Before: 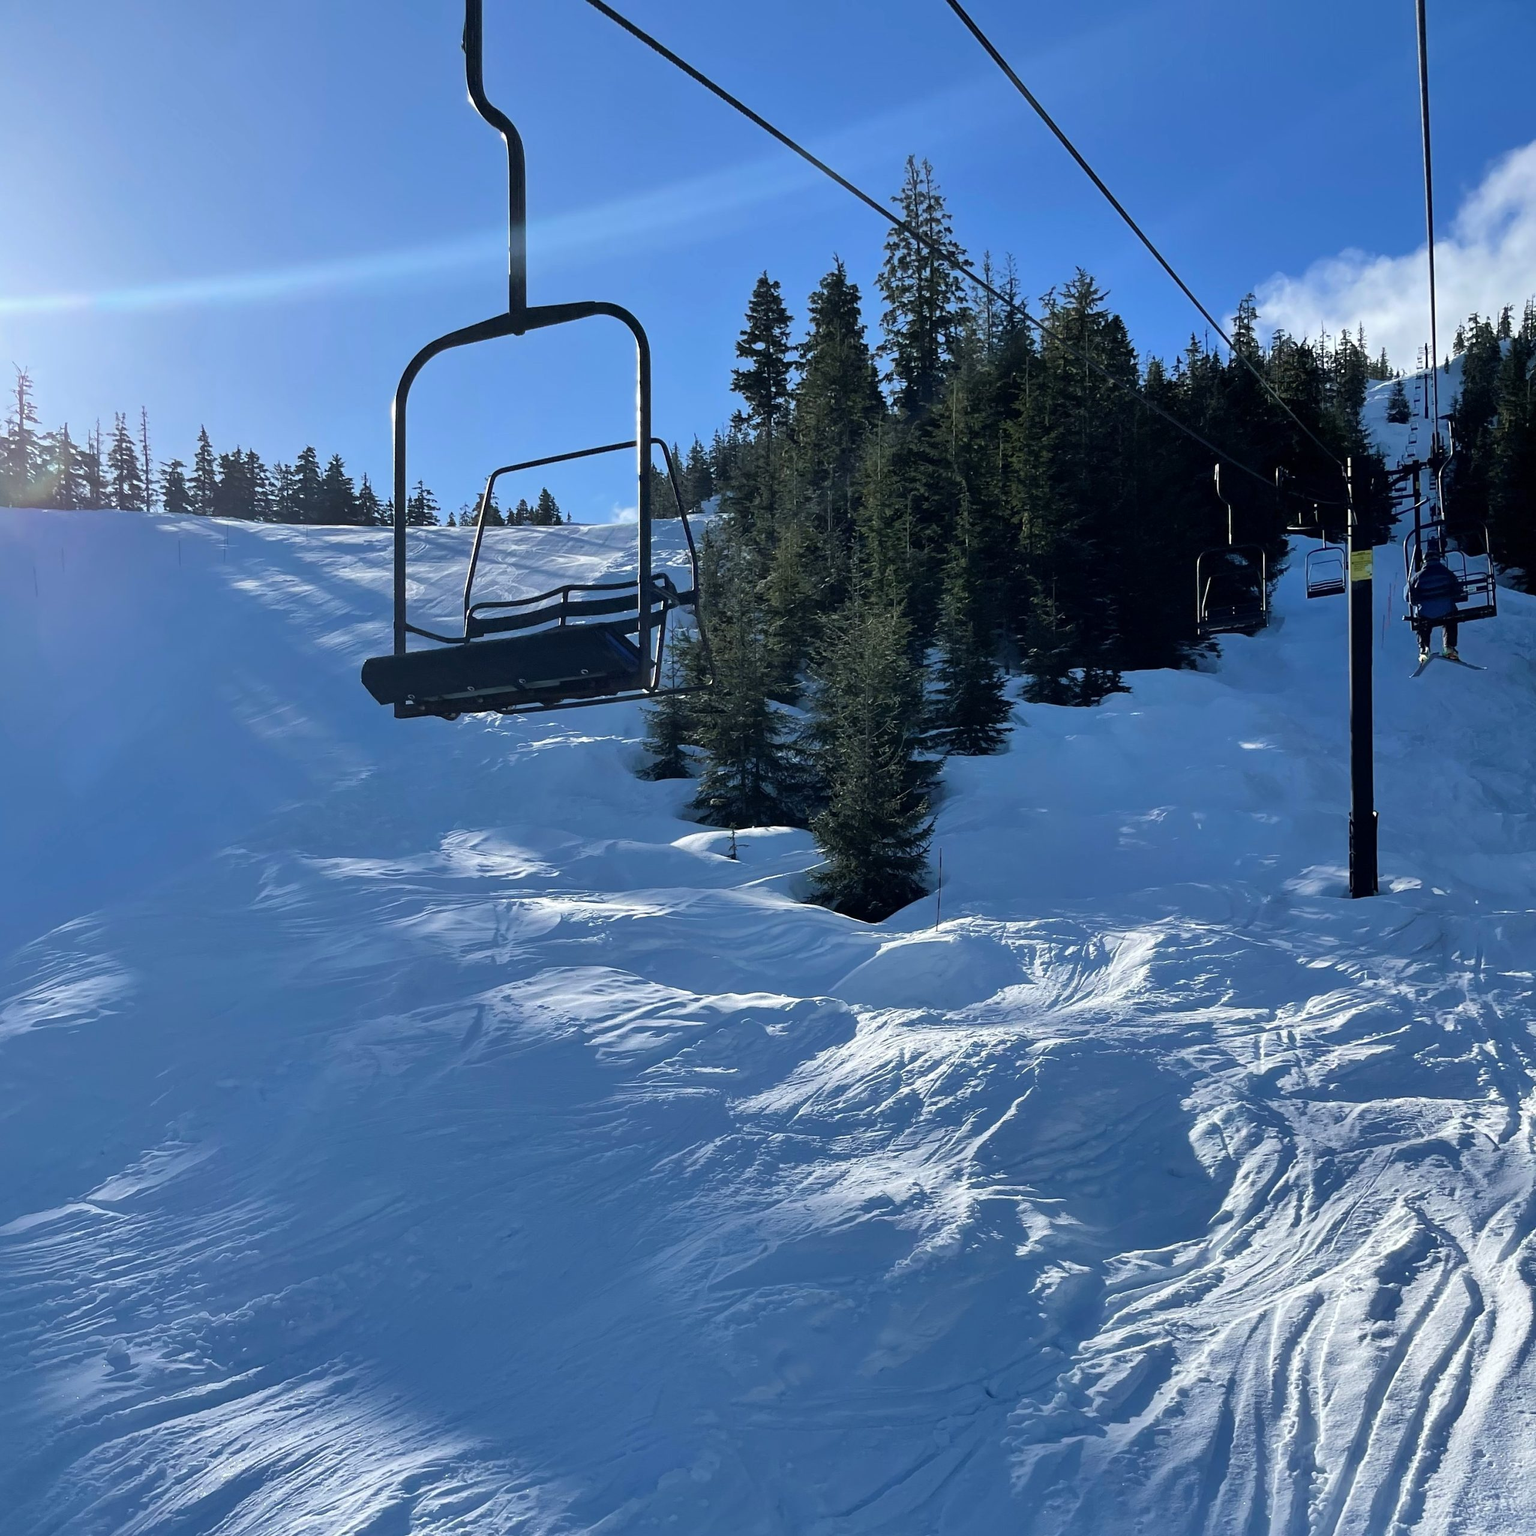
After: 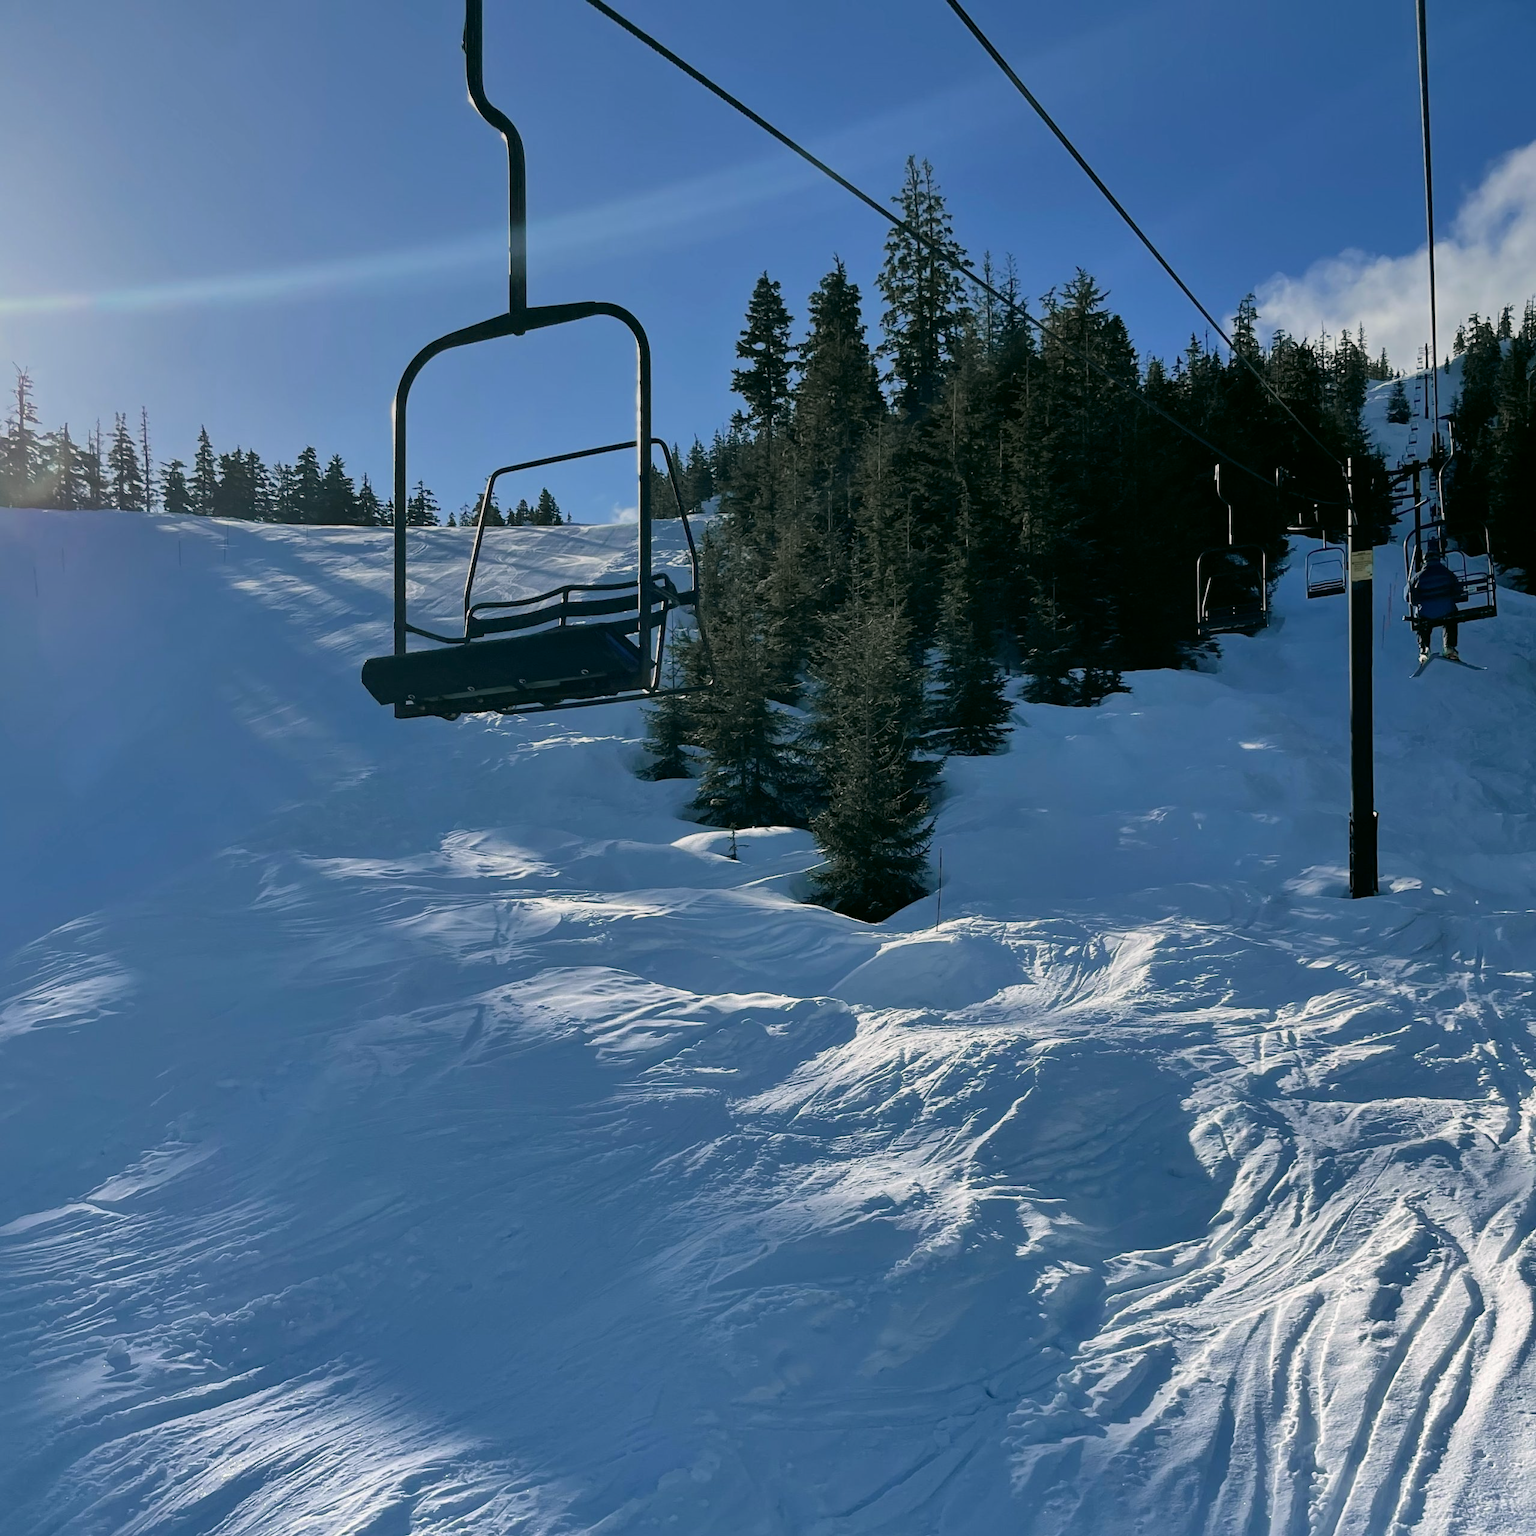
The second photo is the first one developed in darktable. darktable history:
color zones: curves: ch1 [(0, 0.708) (0.088, 0.648) (0.245, 0.187) (0.429, 0.326) (0.571, 0.498) (0.714, 0.5) (0.857, 0.5) (1, 0.708)]
graduated density: rotation -0.352°, offset 57.64
color correction: highlights a* 4.02, highlights b* 4.98, shadows a* -7.55, shadows b* 4.98
